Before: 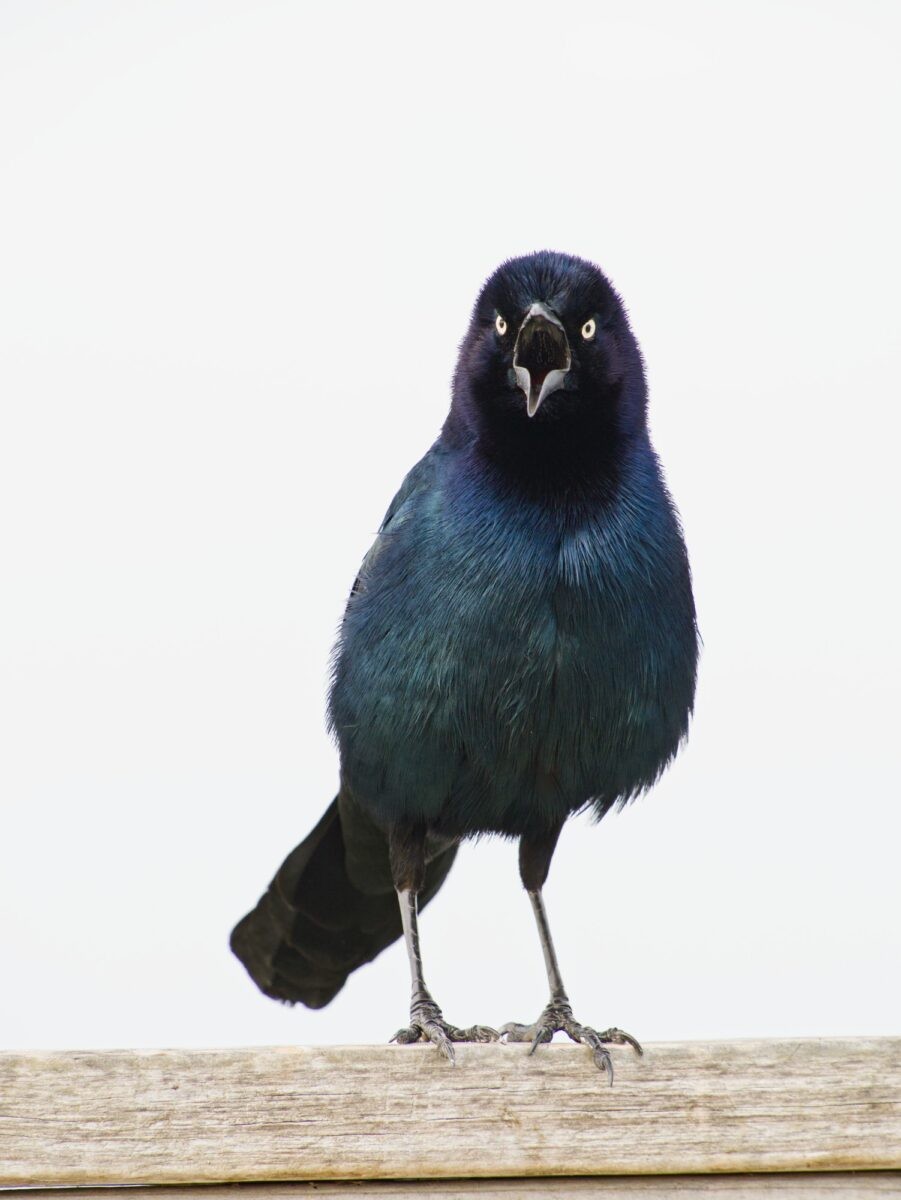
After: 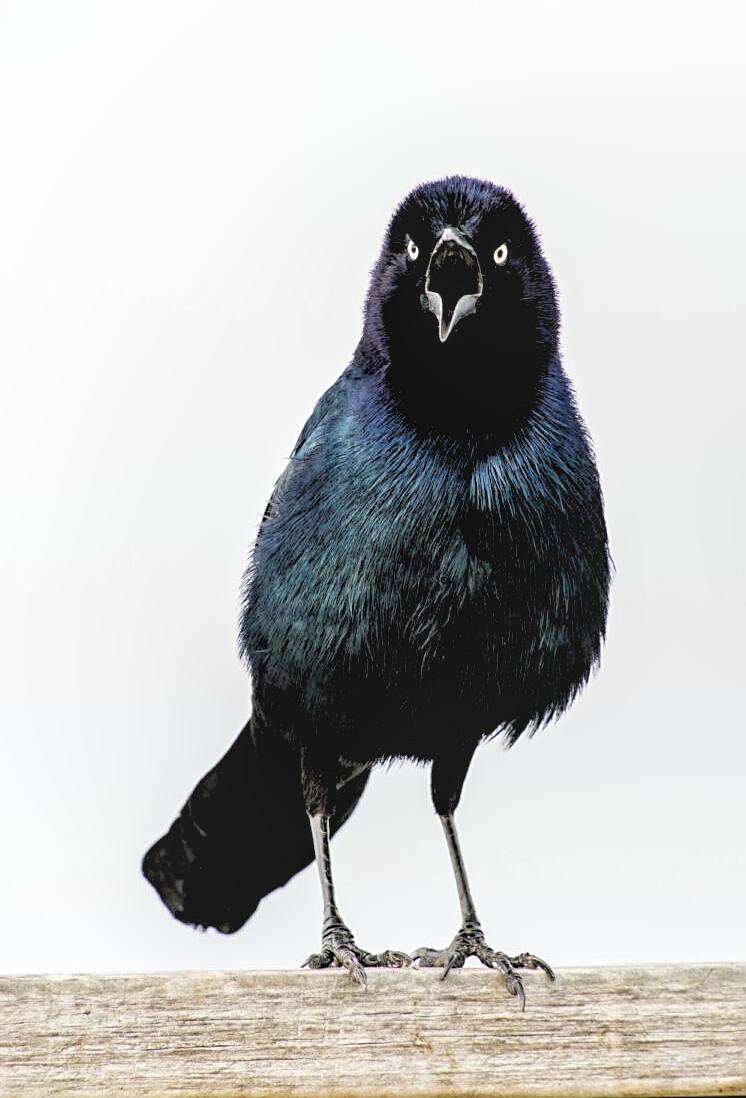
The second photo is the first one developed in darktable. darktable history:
crop: left 9.807%, top 6.259%, right 7.334%, bottom 2.177%
sharpen: on, module defaults
rgb levels: levels [[0.029, 0.461, 0.922], [0, 0.5, 1], [0, 0.5, 1]]
local contrast: on, module defaults
